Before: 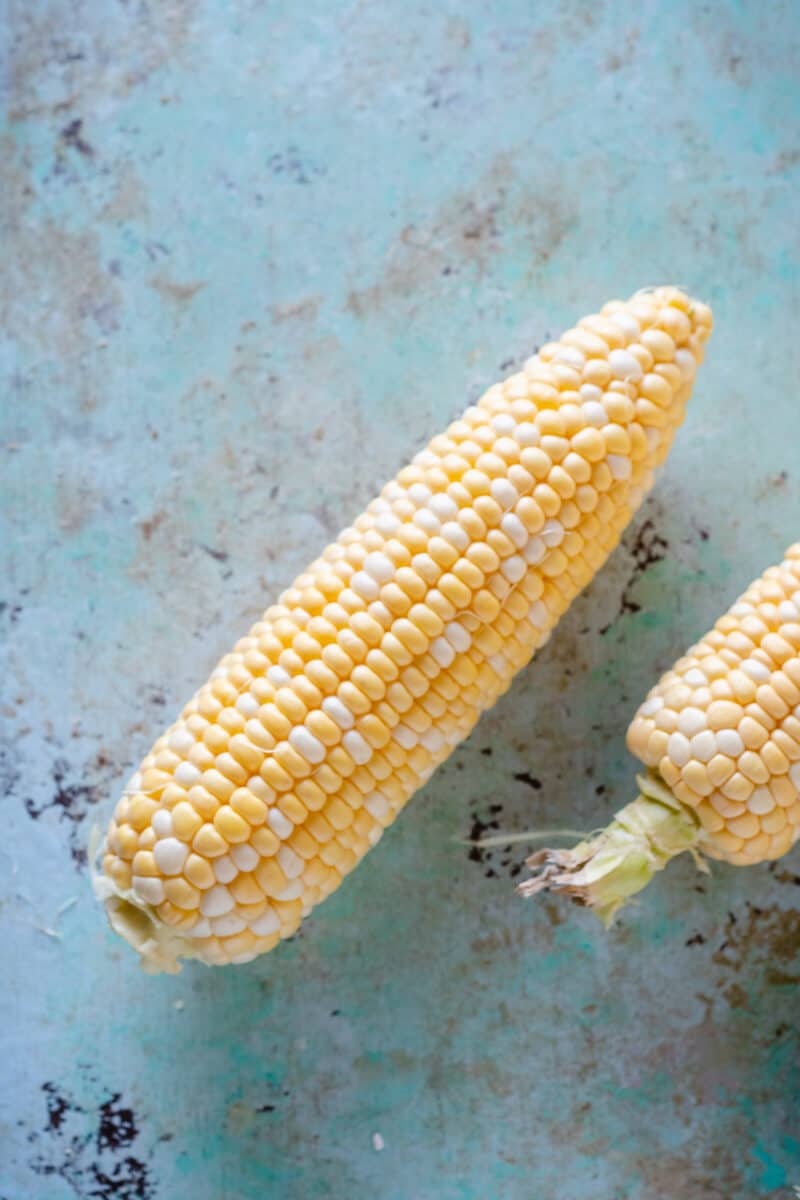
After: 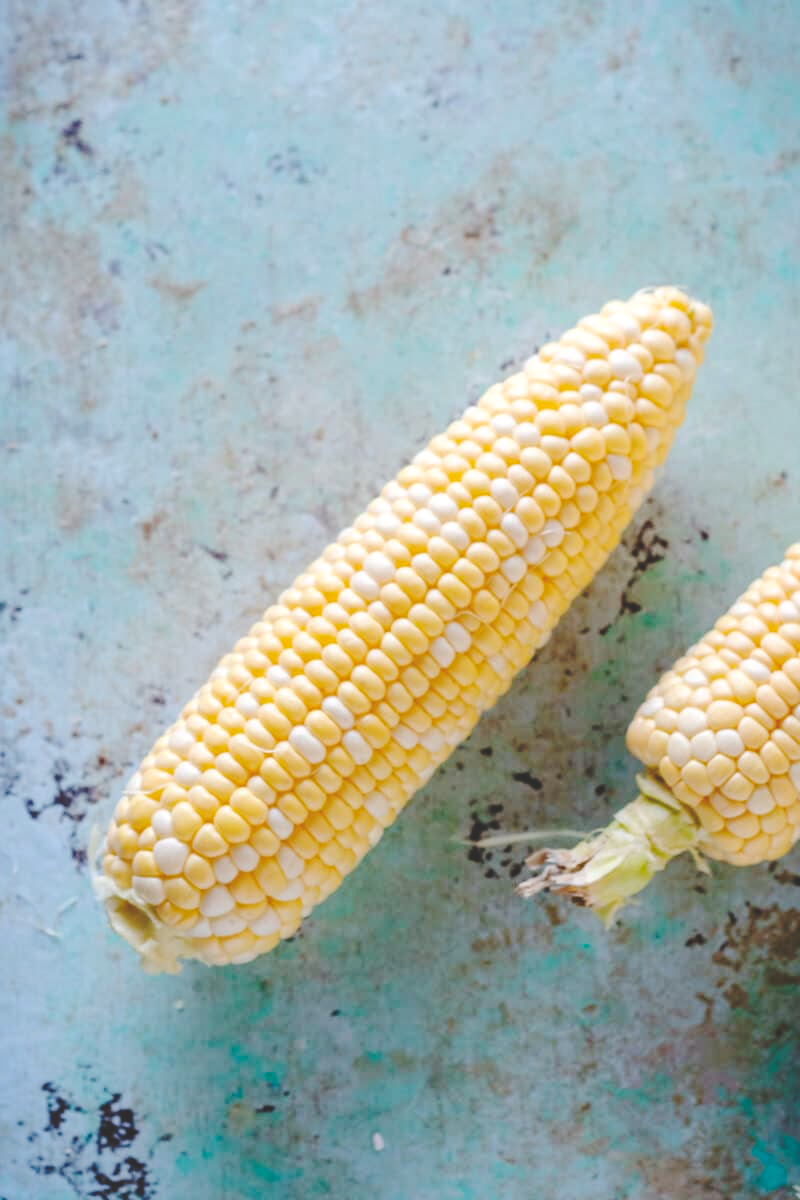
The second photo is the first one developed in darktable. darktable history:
haze removal: compatibility mode true, adaptive false
base curve: curves: ch0 [(0, 0.024) (0.055, 0.065) (0.121, 0.166) (0.236, 0.319) (0.693, 0.726) (1, 1)], preserve colors none
